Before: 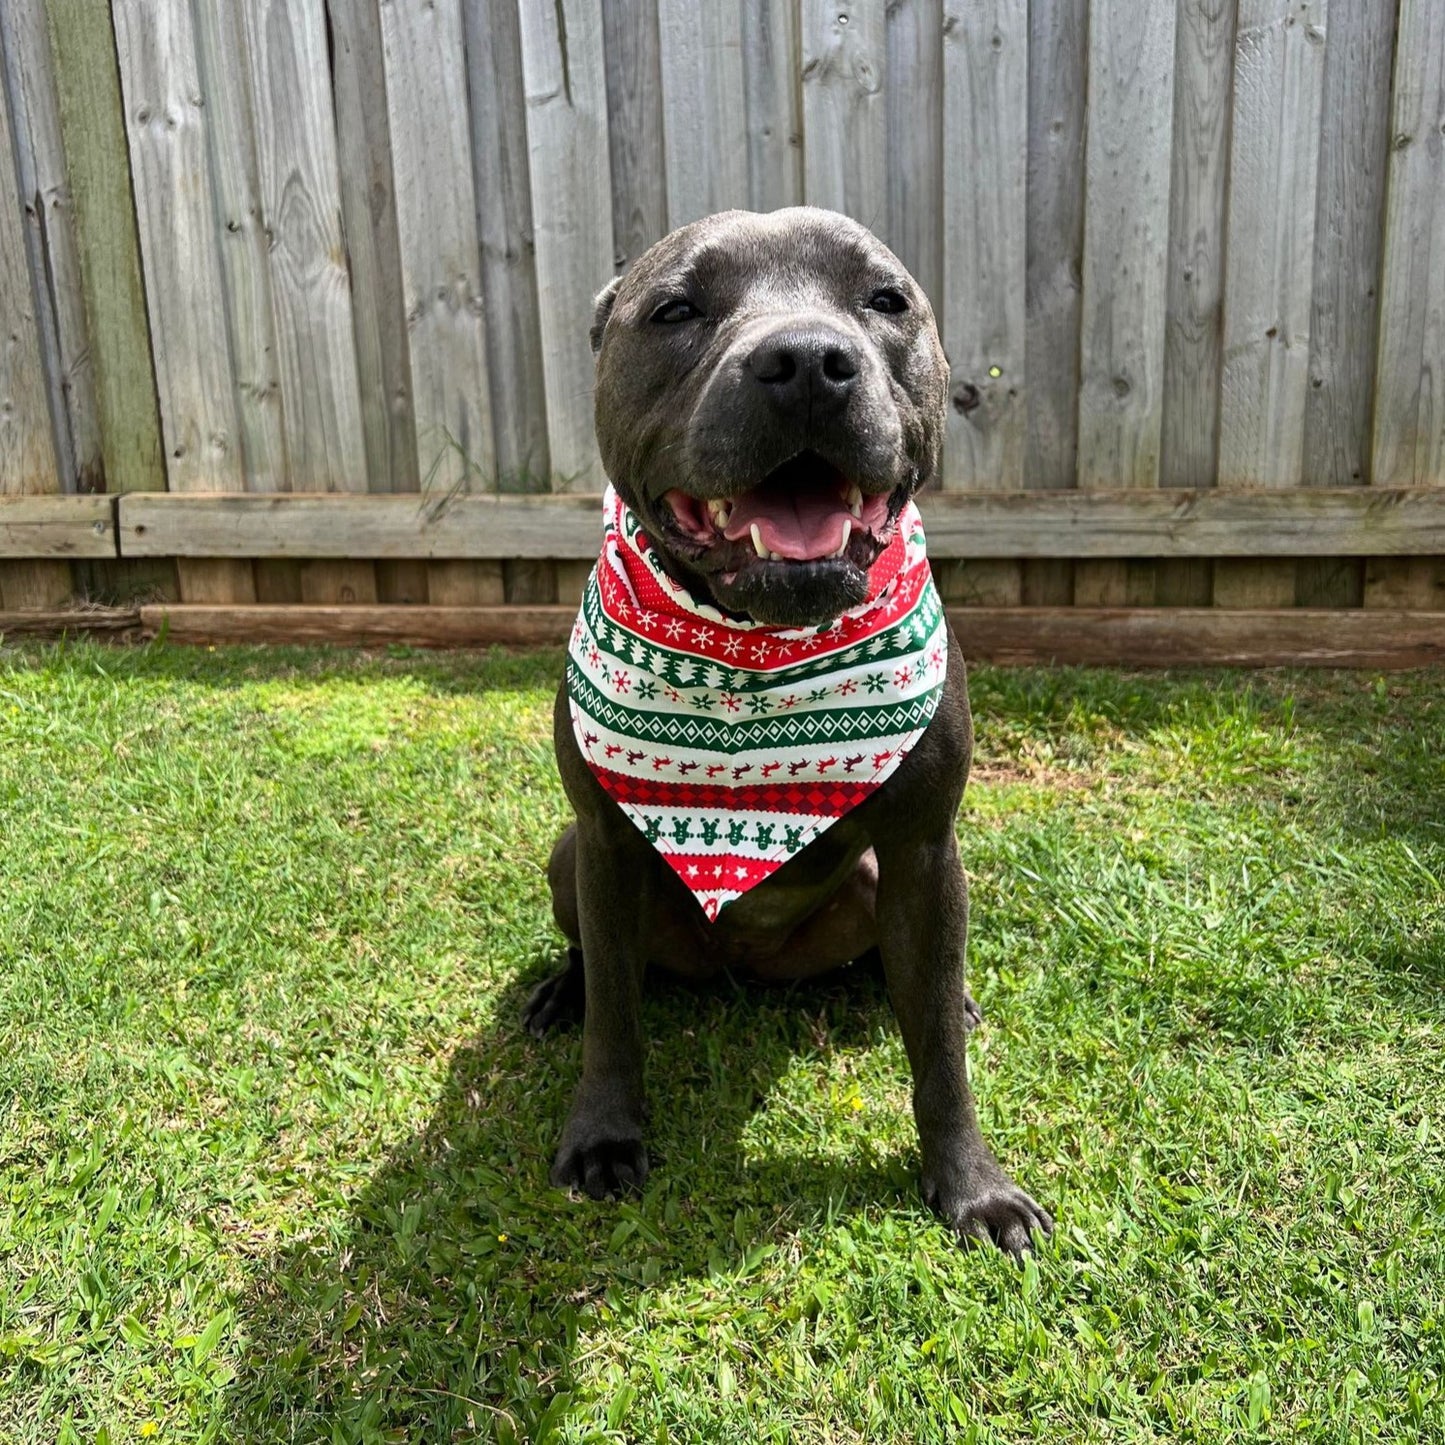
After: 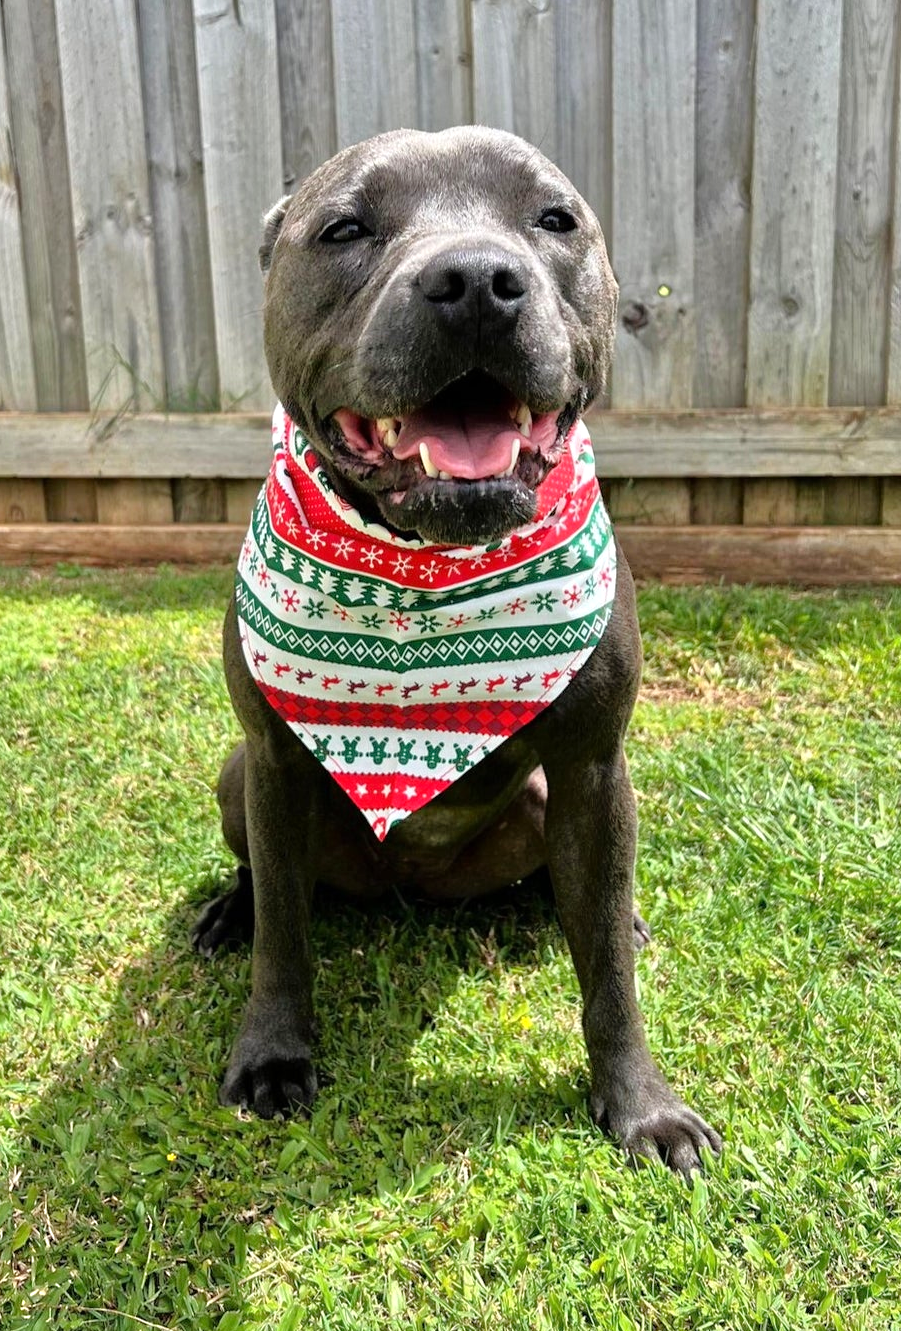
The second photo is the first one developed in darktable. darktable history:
crop and rotate: left 22.918%, top 5.629%, right 14.711%, bottom 2.247%
tone equalizer: -7 EV 0.15 EV, -6 EV 0.6 EV, -5 EV 1.15 EV, -4 EV 1.33 EV, -3 EV 1.15 EV, -2 EV 0.6 EV, -1 EV 0.15 EV, mask exposure compensation -0.5 EV
